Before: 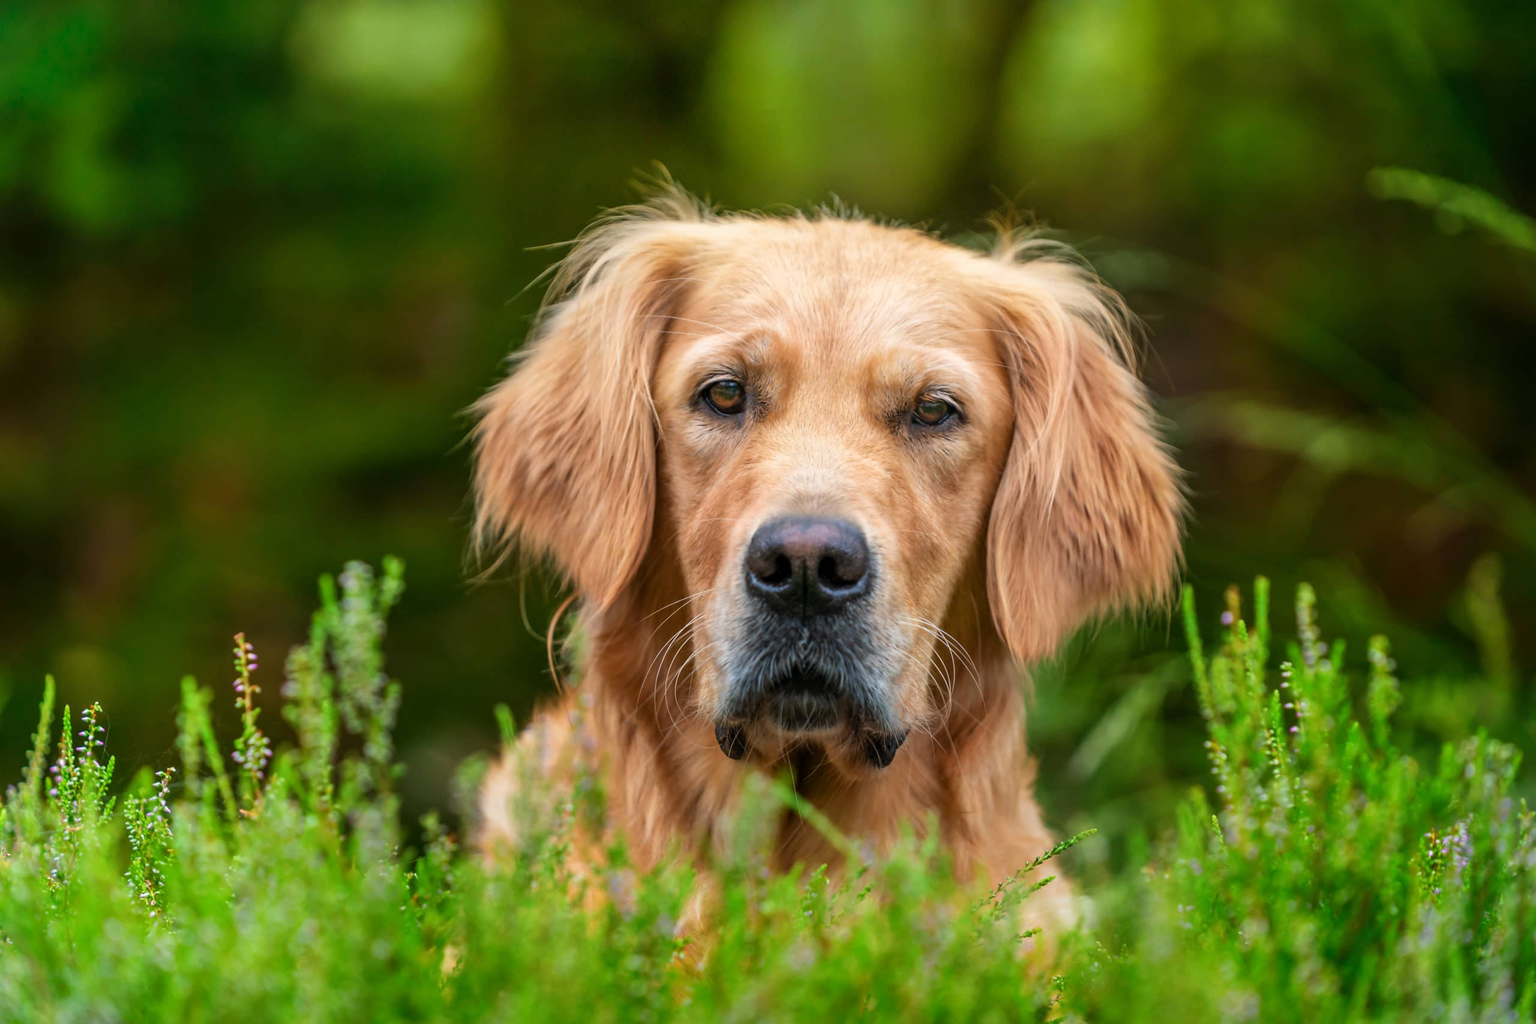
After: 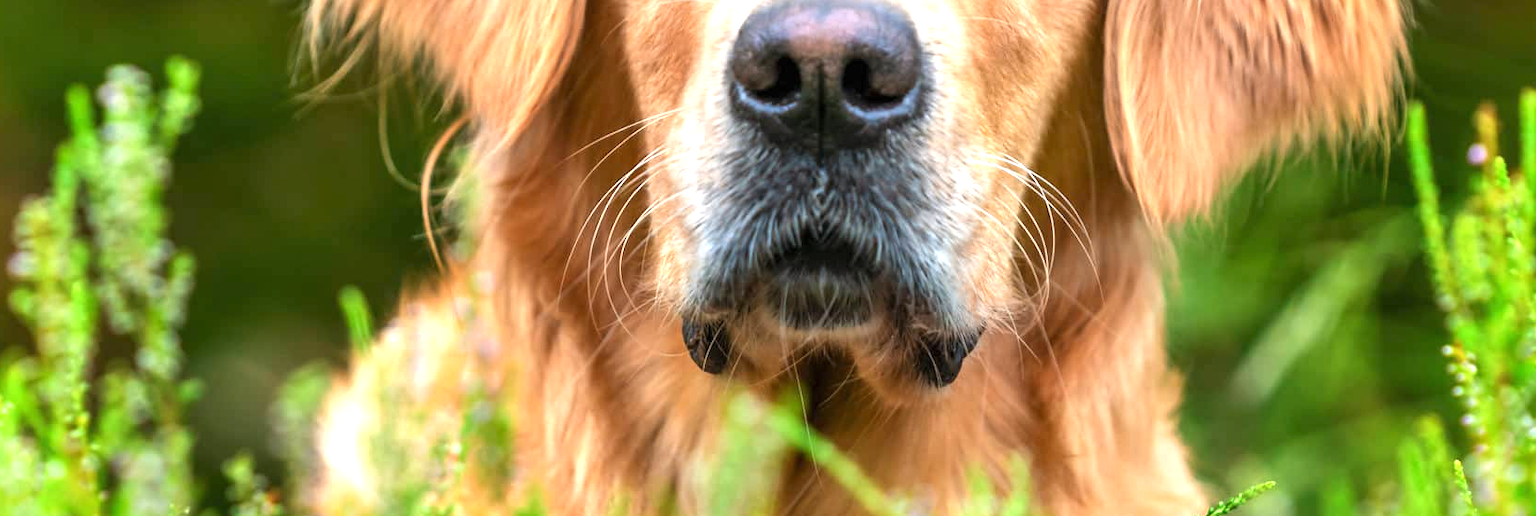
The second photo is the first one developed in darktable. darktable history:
crop: left 18.001%, top 50.696%, right 17.612%, bottom 16.805%
exposure: black level correction 0, exposure 1.106 EV, compensate highlight preservation false
tone equalizer: edges refinement/feathering 500, mask exposure compensation -1.57 EV, preserve details no
